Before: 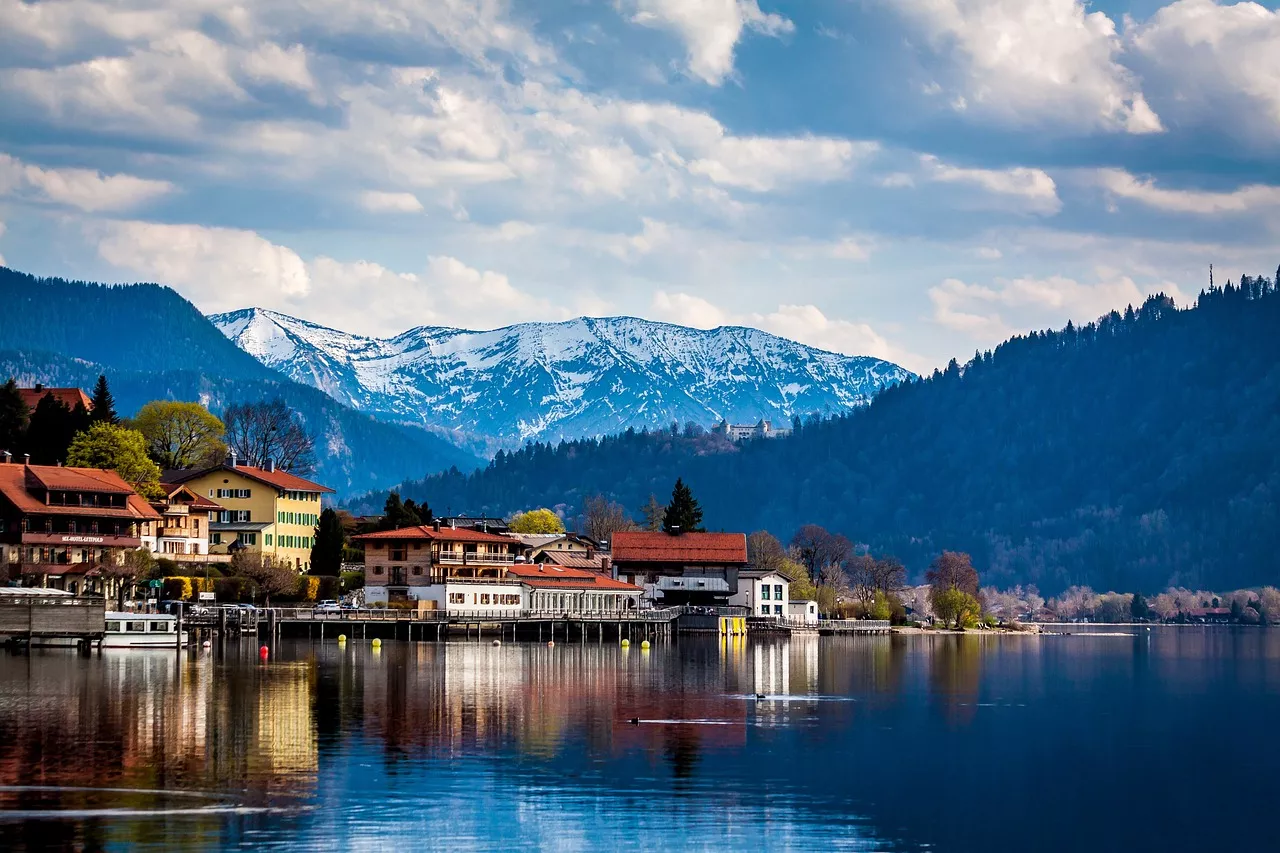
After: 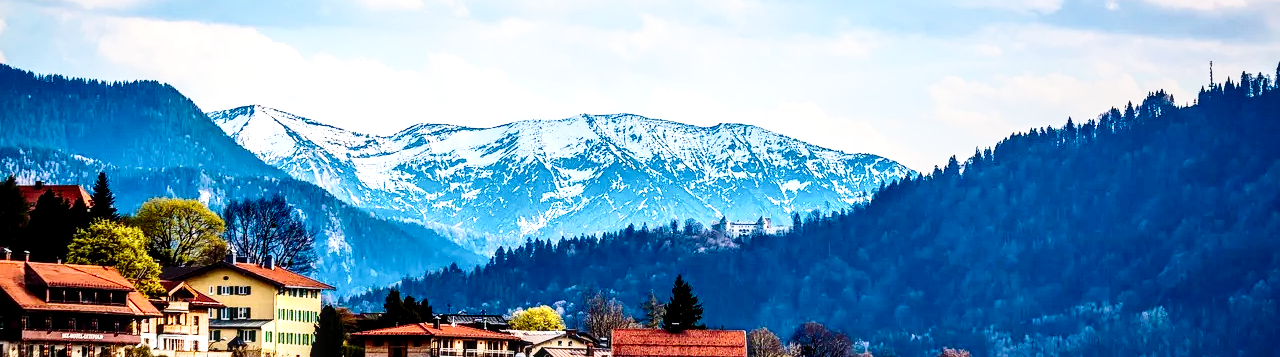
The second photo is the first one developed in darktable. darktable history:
contrast brightness saturation: contrast 0.28
base curve: curves: ch0 [(0, 0) (0.028, 0.03) (0.121, 0.232) (0.46, 0.748) (0.859, 0.968) (1, 1)], preserve colors none
local contrast: detail 142%
crop and rotate: top 23.84%, bottom 34.294%
